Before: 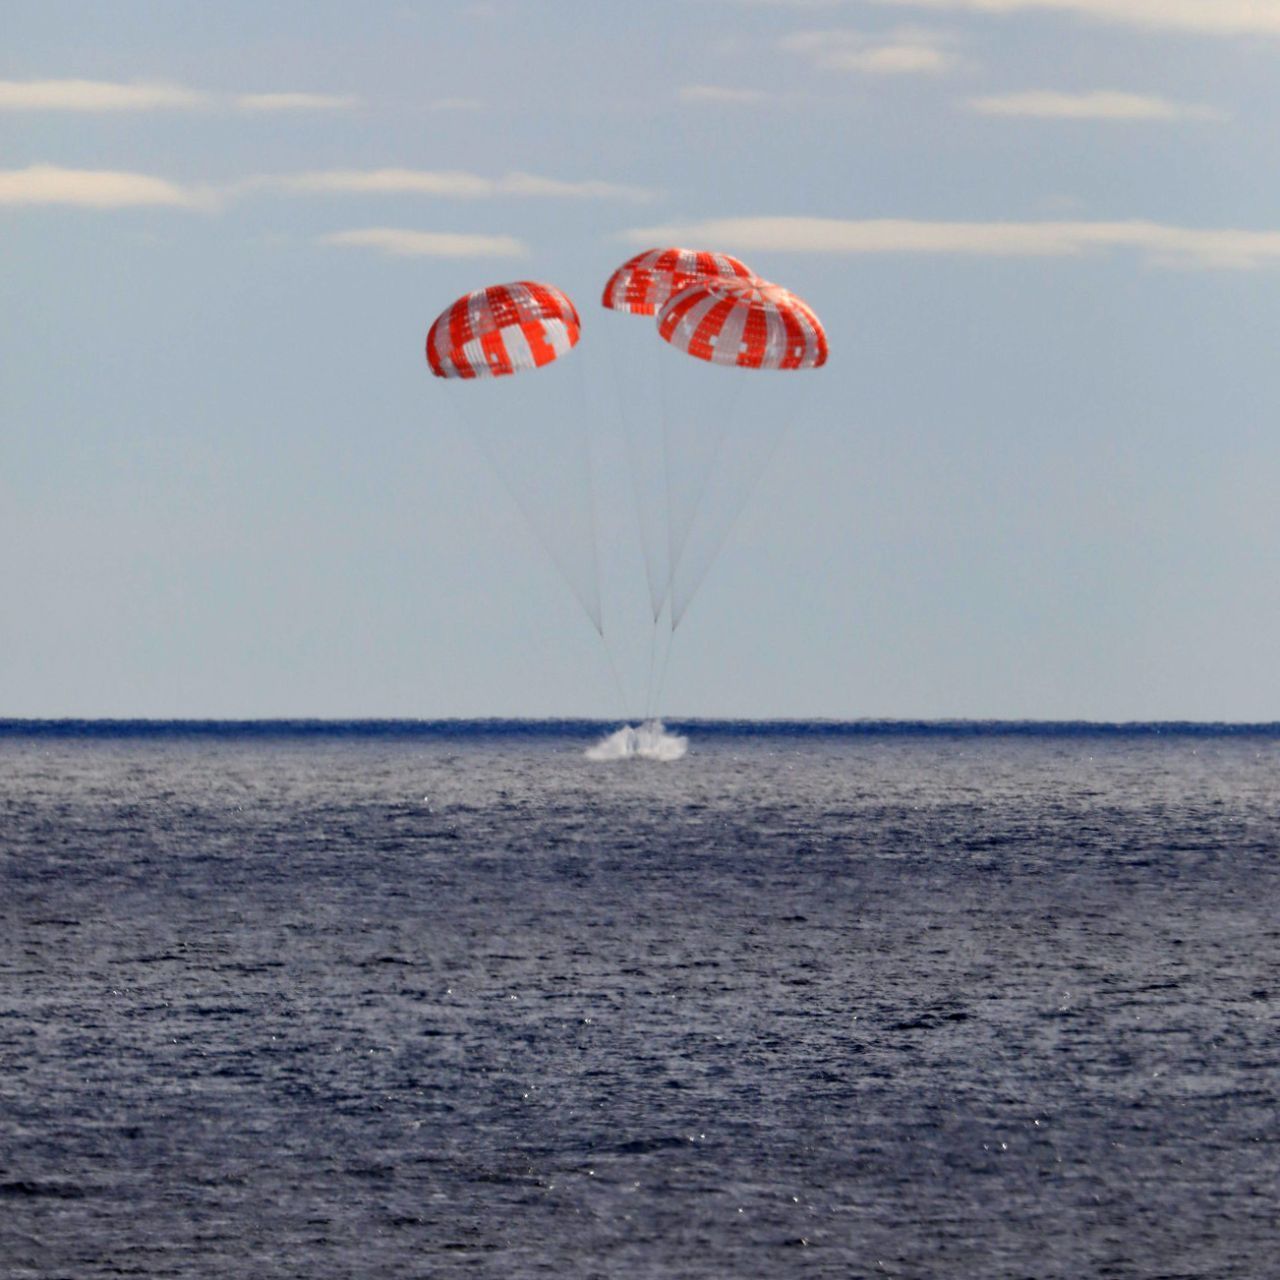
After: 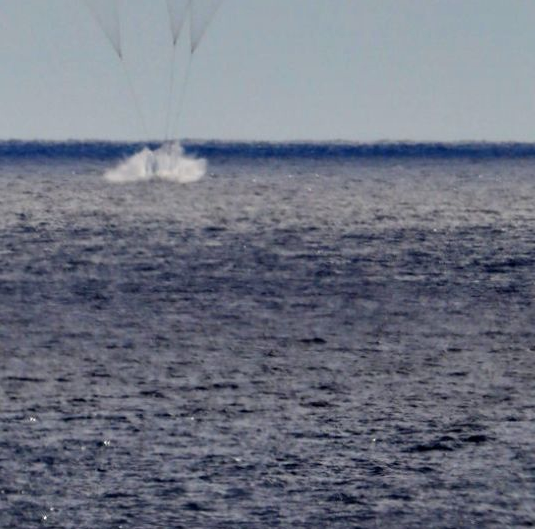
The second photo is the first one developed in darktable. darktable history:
shadows and highlights: shadows 22.77, highlights -48.83, soften with gaussian
crop: left 37.584%, top 45.234%, right 20.56%, bottom 13.393%
